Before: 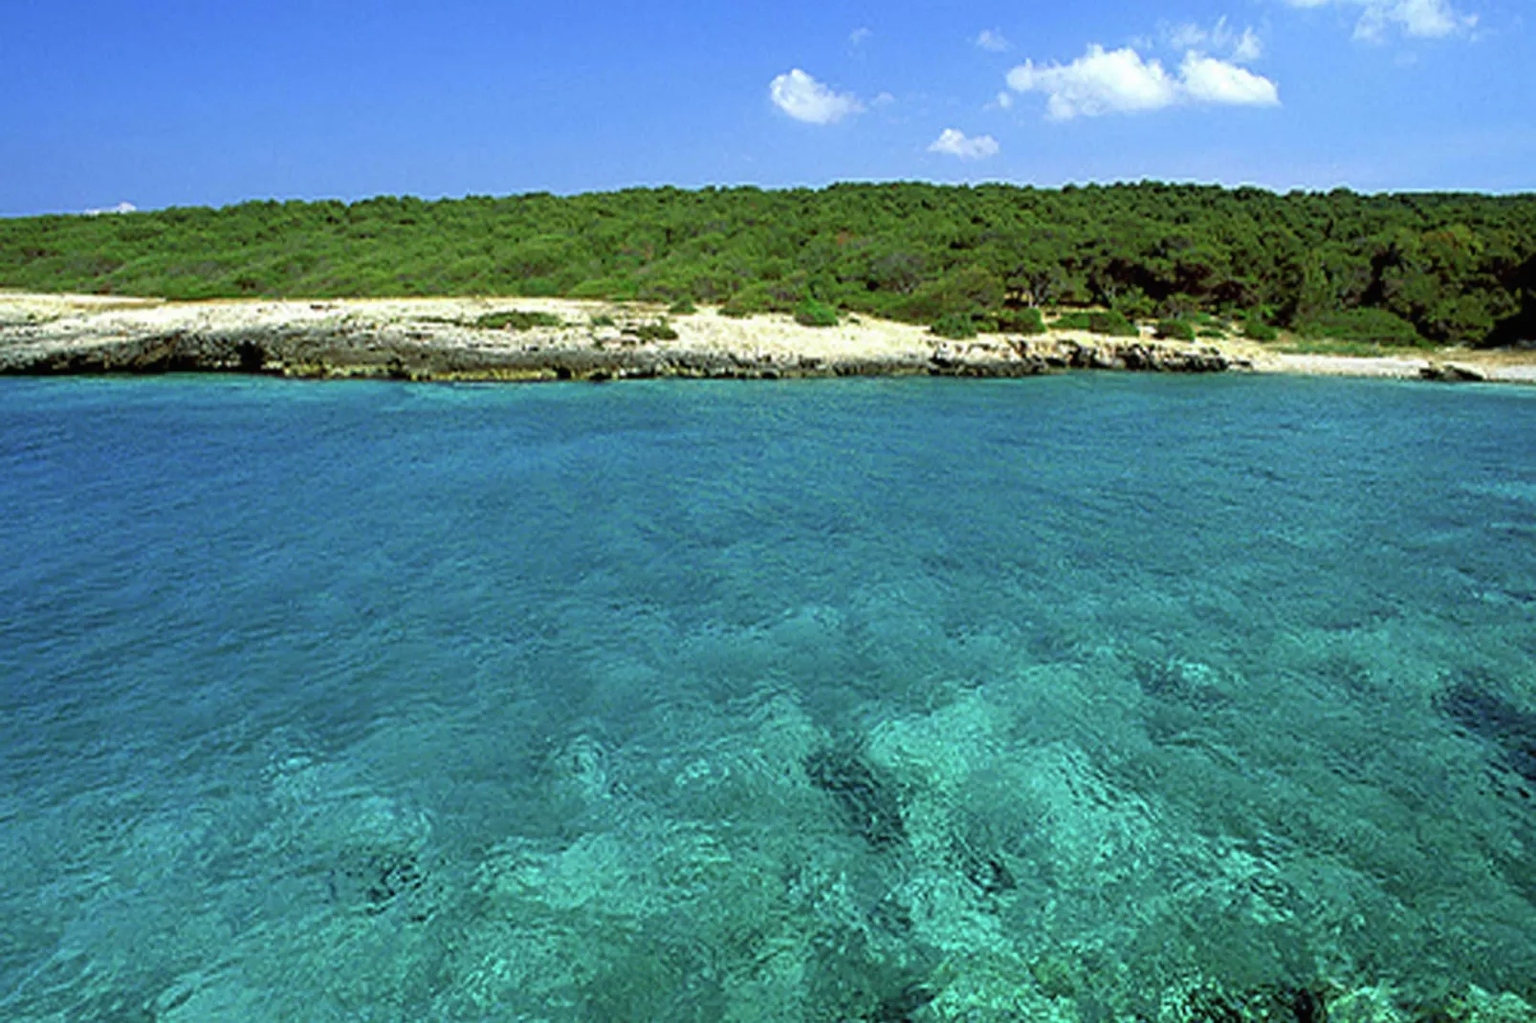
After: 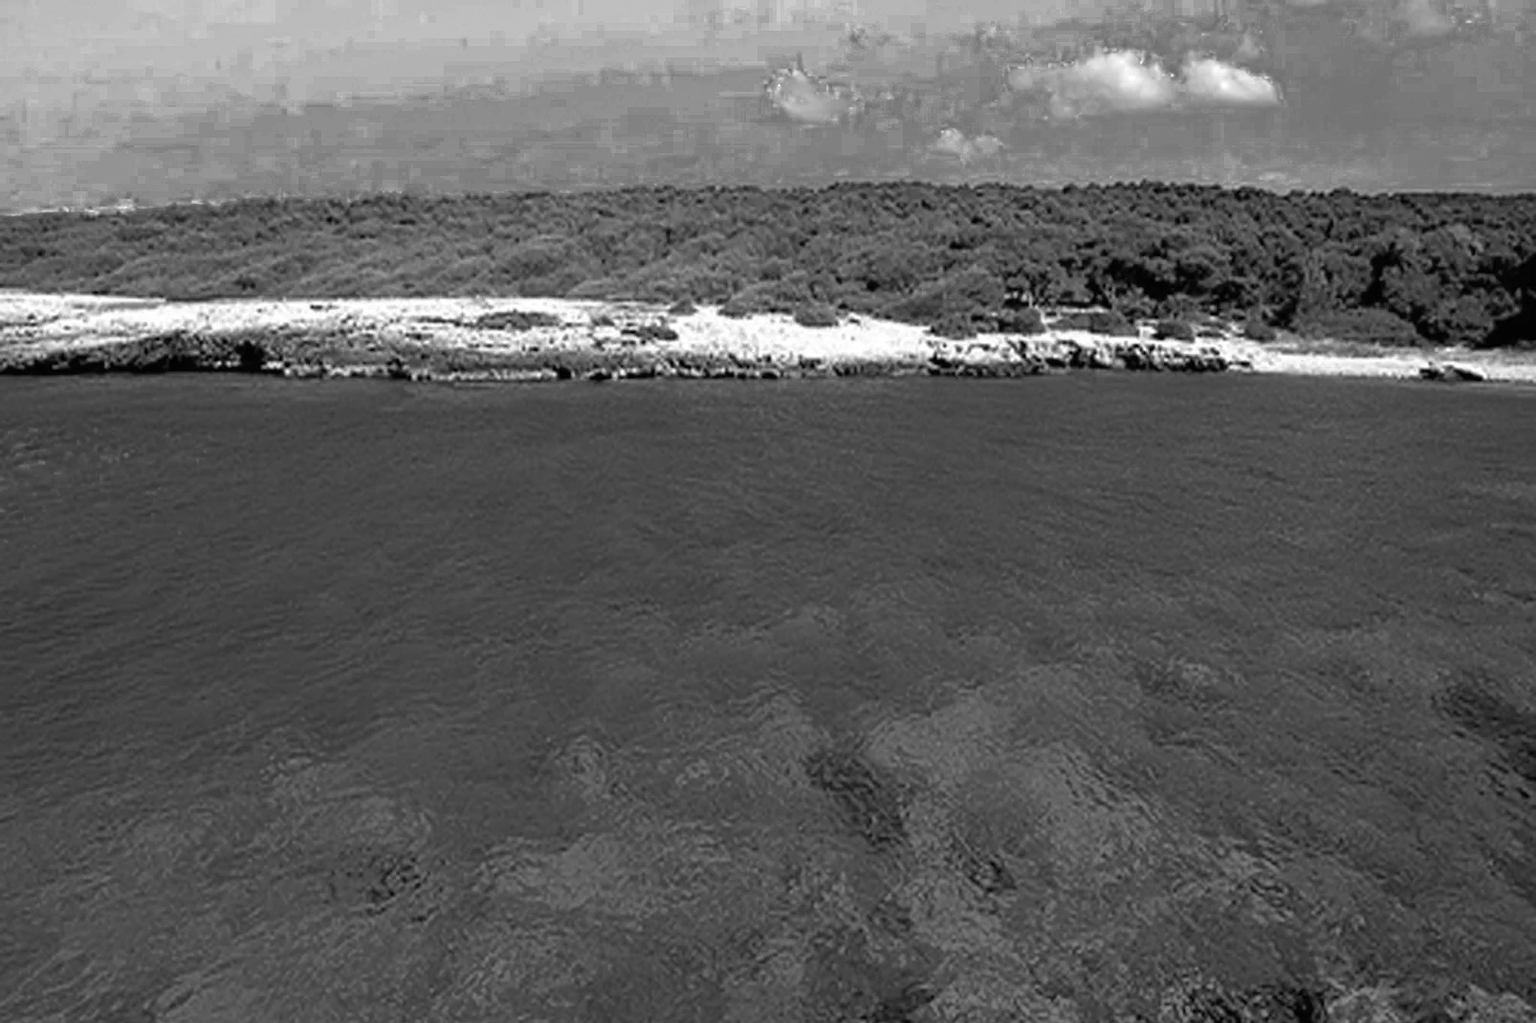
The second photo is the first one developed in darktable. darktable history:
tone curve: curves: ch0 [(0, 0) (0.003, 0.003) (0.011, 0.011) (0.025, 0.025) (0.044, 0.044) (0.069, 0.069) (0.1, 0.099) (0.136, 0.135) (0.177, 0.176) (0.224, 0.223) (0.277, 0.275) (0.335, 0.333) (0.399, 0.396) (0.468, 0.465) (0.543, 0.546) (0.623, 0.625) (0.709, 0.711) (0.801, 0.802) (0.898, 0.898) (1, 1)], preserve colors none
color zones: curves: ch0 [(0.002, 0.589) (0.107, 0.484) (0.146, 0.249) (0.217, 0.352) (0.309, 0.525) (0.39, 0.404) (0.455, 0.169) (0.597, 0.055) (0.724, 0.212) (0.775, 0.691) (0.869, 0.571) (1, 0.587)]; ch1 [(0, 0) (0.143, 0) (0.286, 0) (0.429, 0) (0.571, 0) (0.714, 0) (0.857, 0)]
